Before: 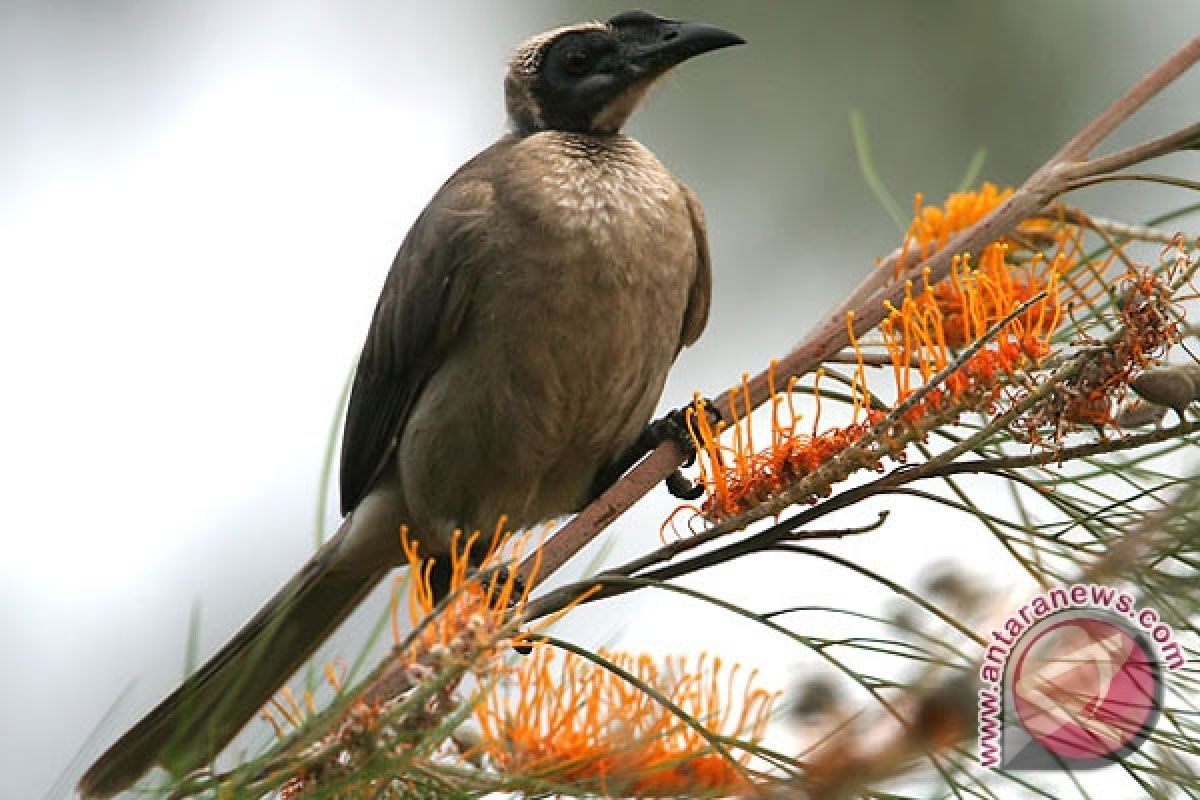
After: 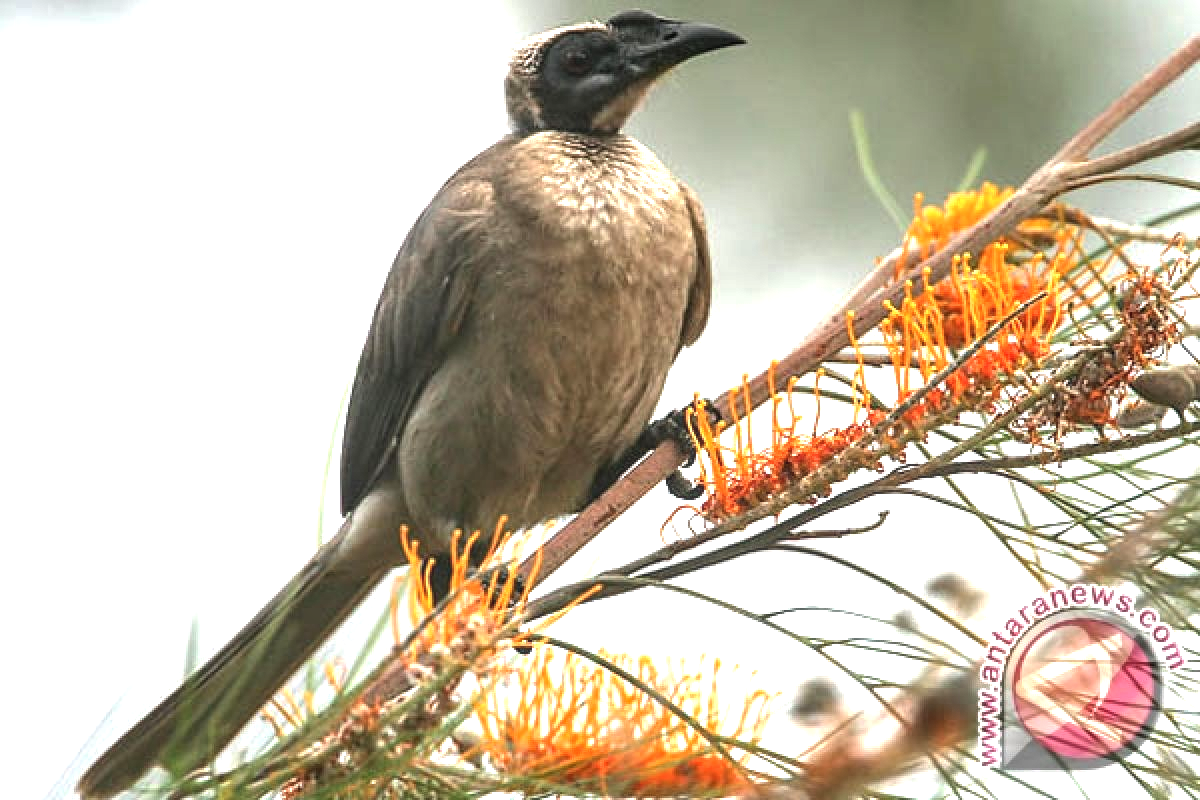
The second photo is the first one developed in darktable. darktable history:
exposure: black level correction 0, exposure 1 EV, compensate highlight preservation false
tone curve: curves: ch0 [(0, 0.046) (0.04, 0.074) (0.883, 0.858) (1, 1)]; ch1 [(0, 0) (0.146, 0.159) (0.338, 0.365) (0.417, 0.455) (0.489, 0.486) (0.504, 0.502) (0.529, 0.537) (0.563, 0.567) (1, 1)]; ch2 [(0, 0) (0.307, 0.298) (0.388, 0.375) (0.443, 0.456) (0.485, 0.492) (0.544, 0.525) (1, 1)], preserve colors none
haze removal: compatibility mode true, adaptive false
local contrast: detail 130%
